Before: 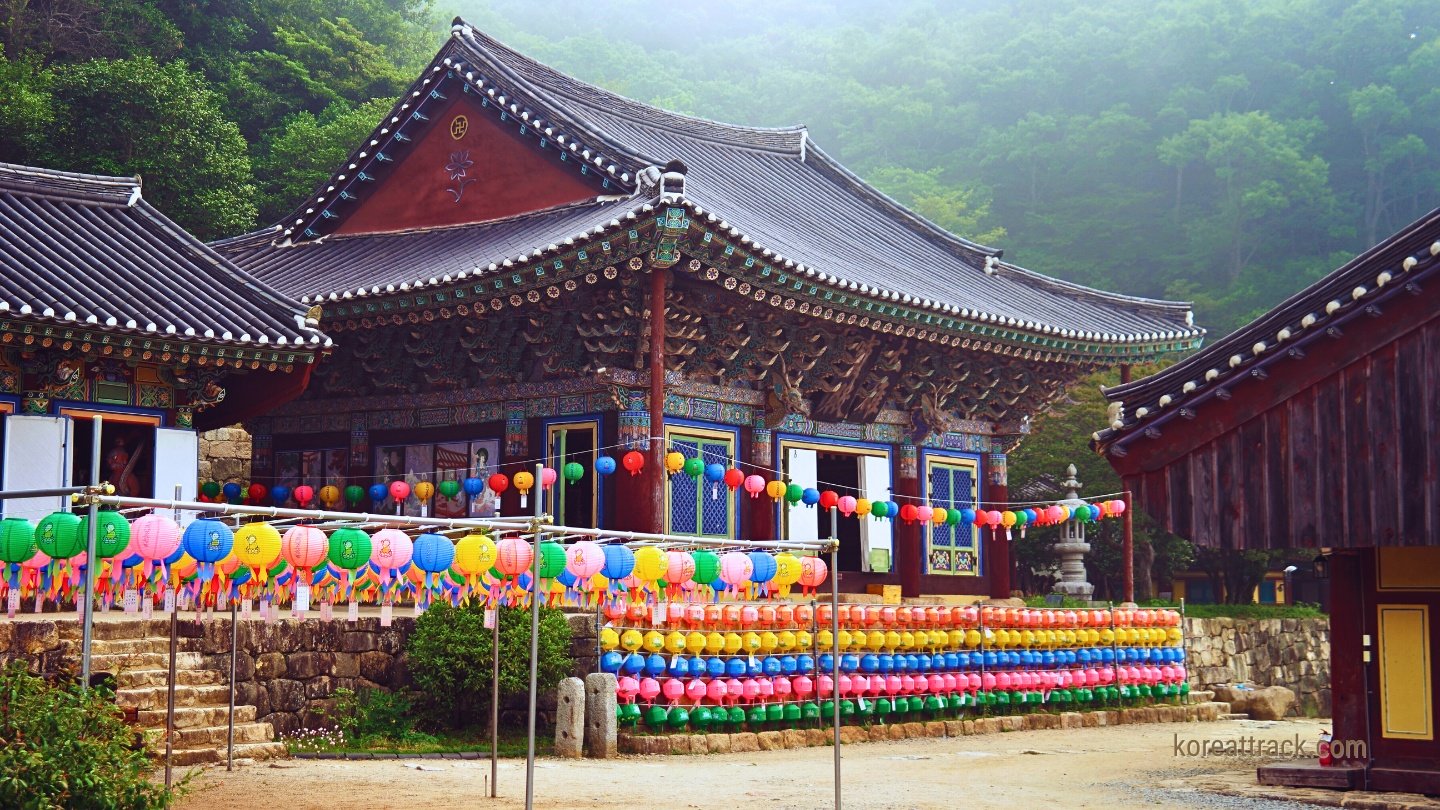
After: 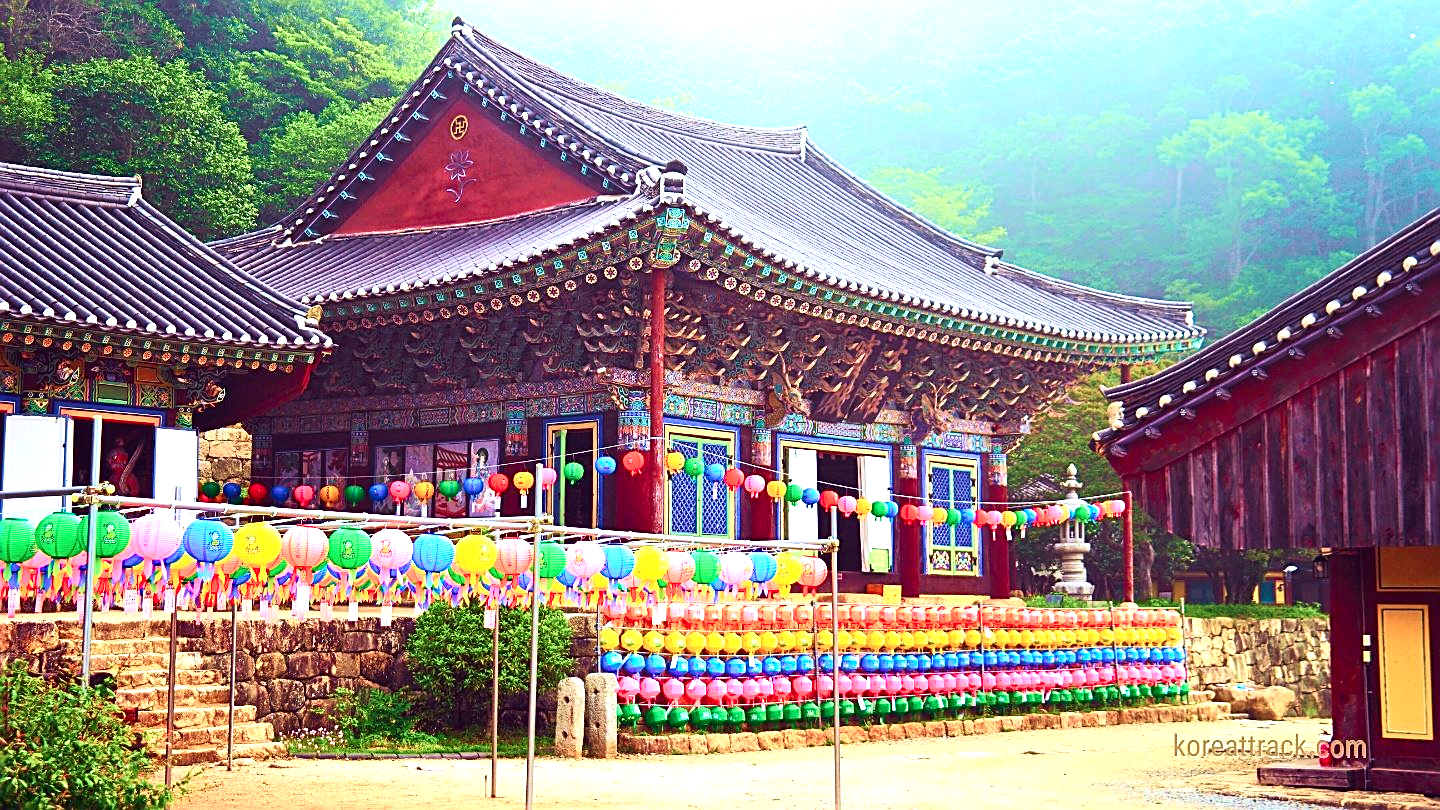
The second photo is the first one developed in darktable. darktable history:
exposure: black level correction 0, exposure 0.9 EV, compensate highlight preservation false
sharpen: on, module defaults
velvia: on, module defaults
tone curve: curves: ch0 [(0, 0.013) (0.054, 0.018) (0.205, 0.191) (0.289, 0.292) (0.39, 0.424) (0.493, 0.551) (0.647, 0.752) (0.796, 0.887) (1, 0.998)]; ch1 [(0, 0) (0.371, 0.339) (0.477, 0.452) (0.494, 0.495) (0.501, 0.501) (0.51, 0.516) (0.54, 0.557) (0.572, 0.605) (0.625, 0.687) (0.774, 0.841) (1, 1)]; ch2 [(0, 0) (0.32, 0.281) (0.403, 0.399) (0.441, 0.428) (0.47, 0.469) (0.498, 0.496) (0.524, 0.543) (0.551, 0.579) (0.633, 0.665) (0.7, 0.711) (1, 1)], color space Lab, independent channels, preserve colors none
